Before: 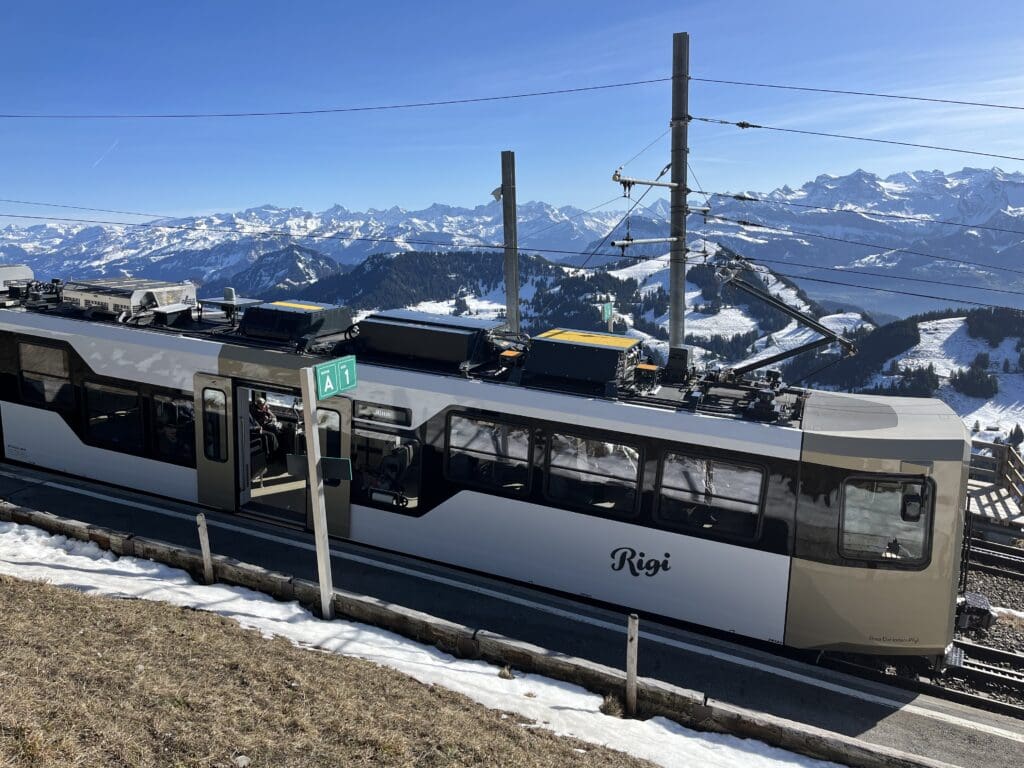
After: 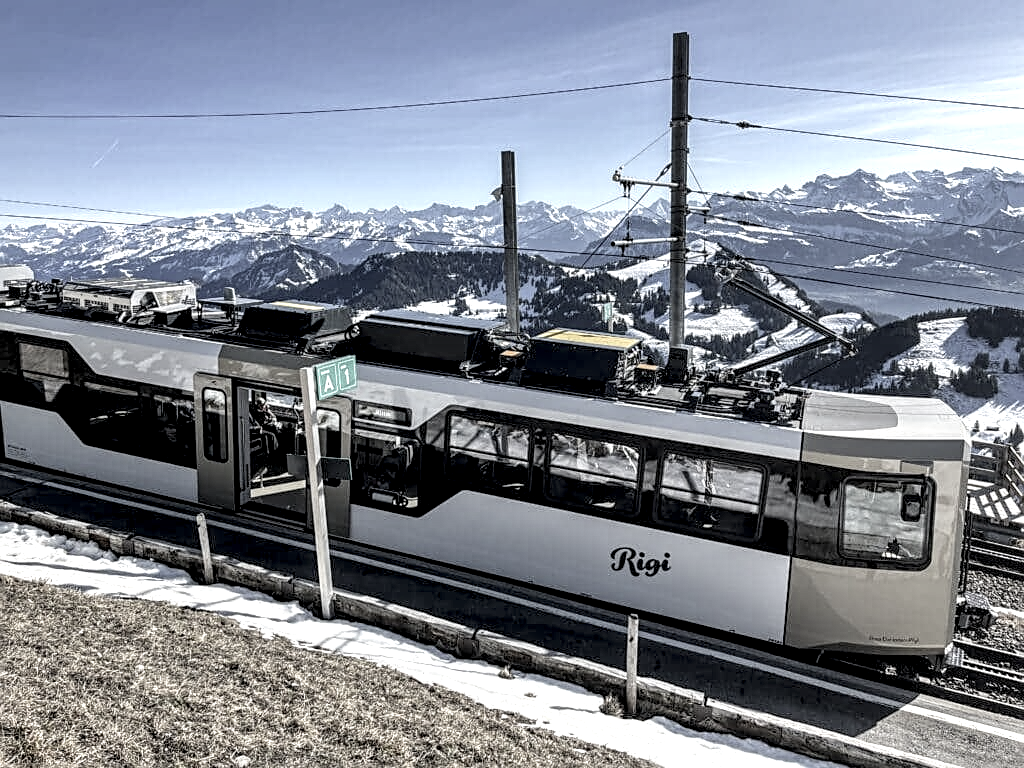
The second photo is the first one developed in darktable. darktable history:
contrast brightness saturation: brightness 0.18, saturation -0.5
tone equalizer: on, module defaults
exposure: compensate highlight preservation false
sharpen: on, module defaults
white balance: red 1, blue 1
color zones: curves: ch2 [(0, 0.5) (0.143, 0.517) (0.286, 0.571) (0.429, 0.522) (0.571, 0.5) (0.714, 0.5) (0.857, 0.5) (1, 0.5)]
shadows and highlights: shadows 20.91, highlights -35.45, soften with gaussian
local contrast: detail 203%
